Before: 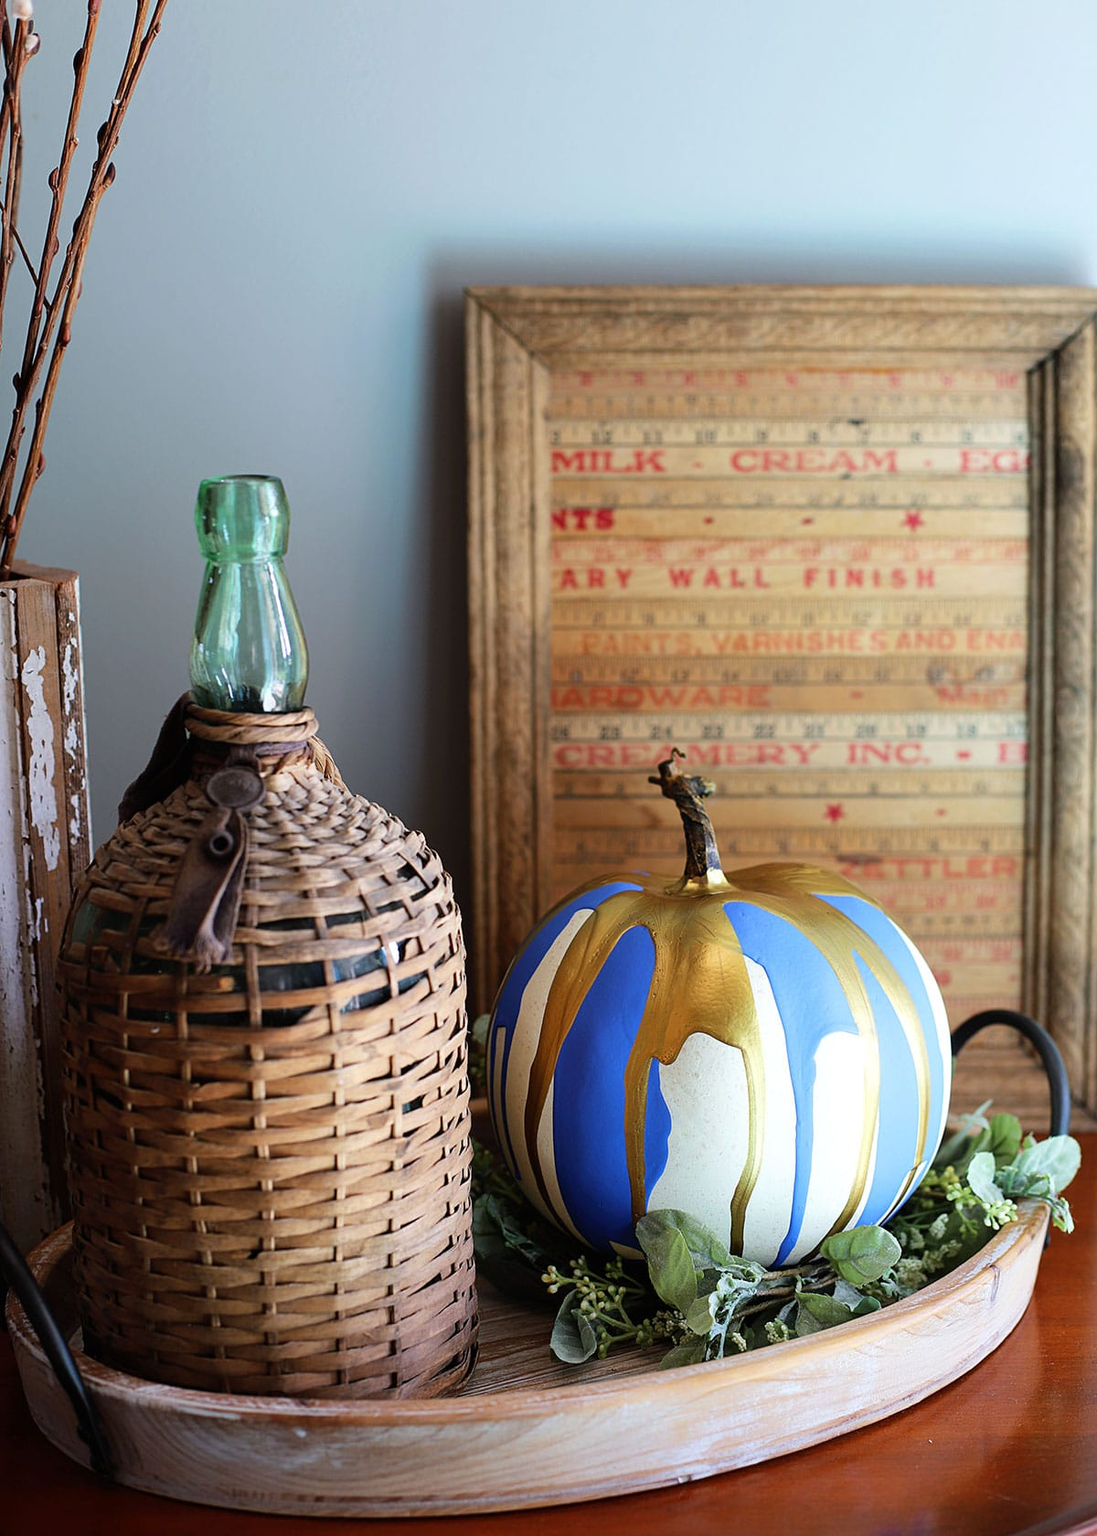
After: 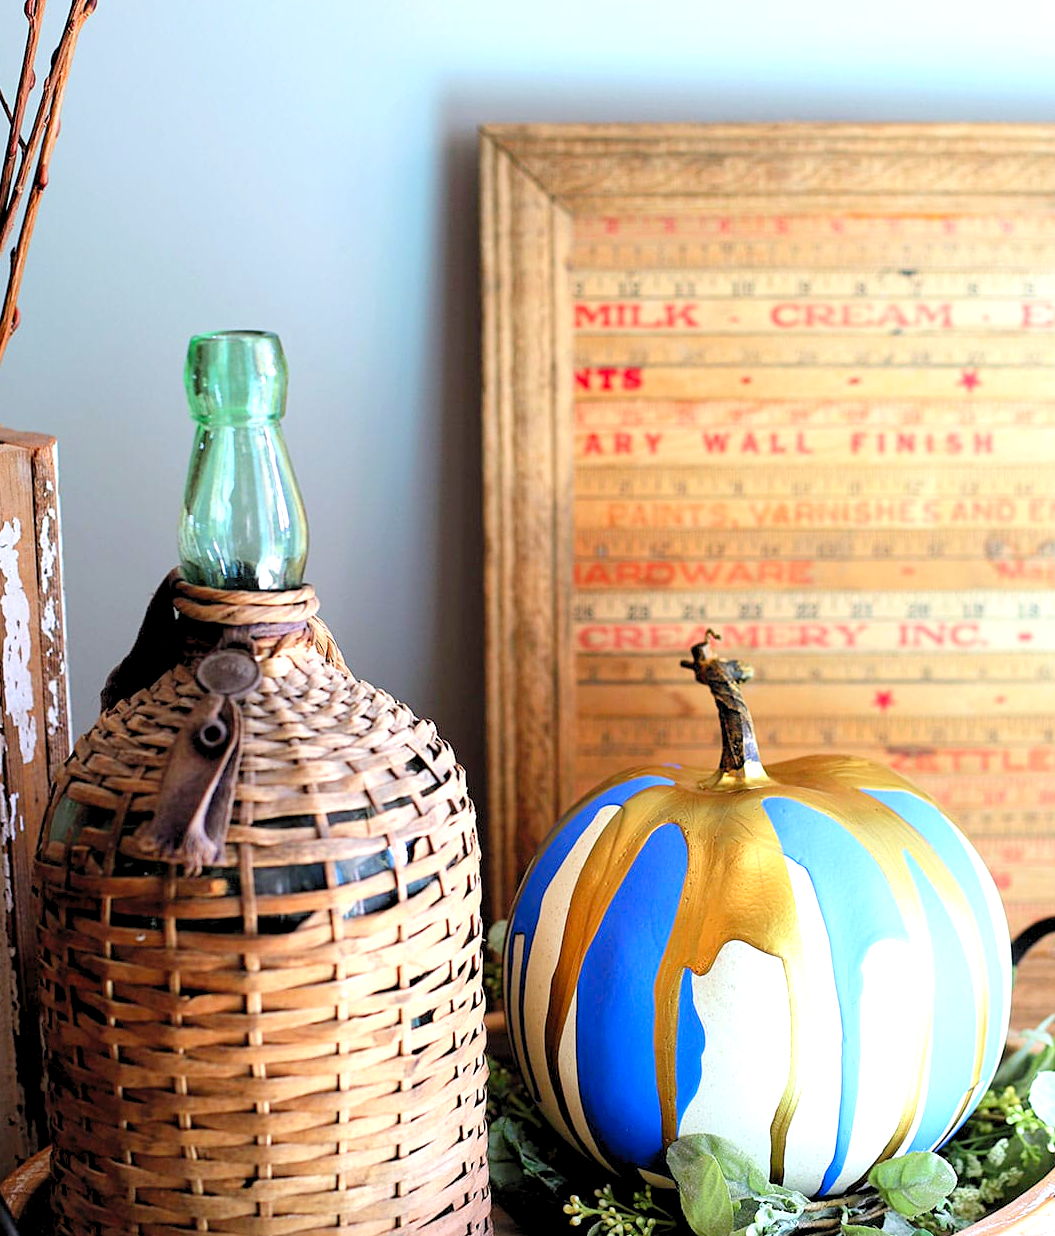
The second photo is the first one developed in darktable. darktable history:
crop and rotate: left 2.425%, top 11.305%, right 9.6%, bottom 15.08%
levels: levels [0.036, 0.364, 0.827]
